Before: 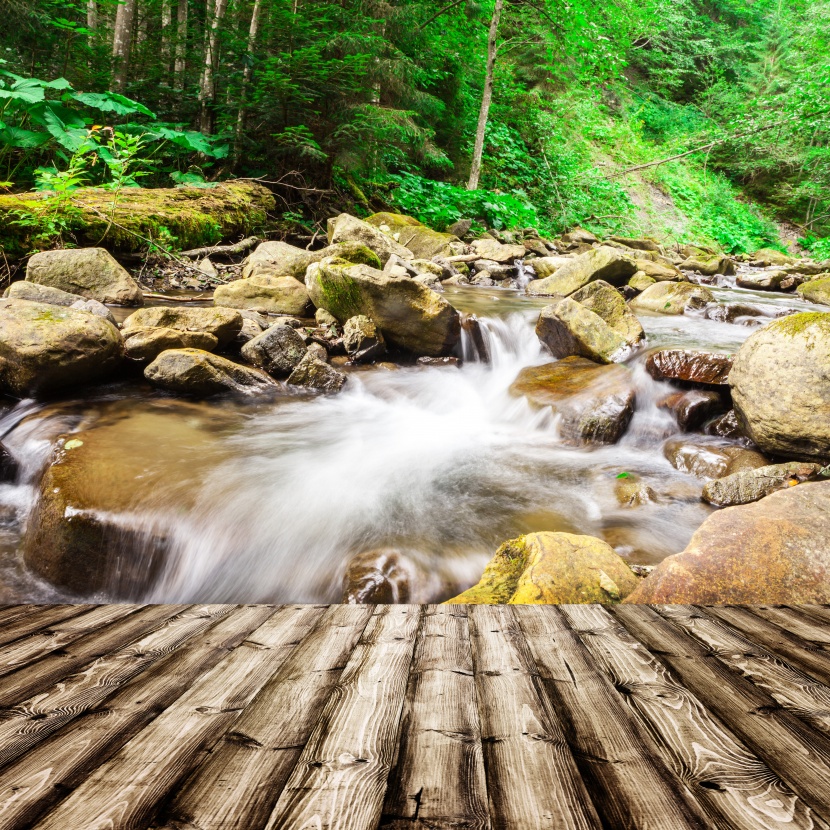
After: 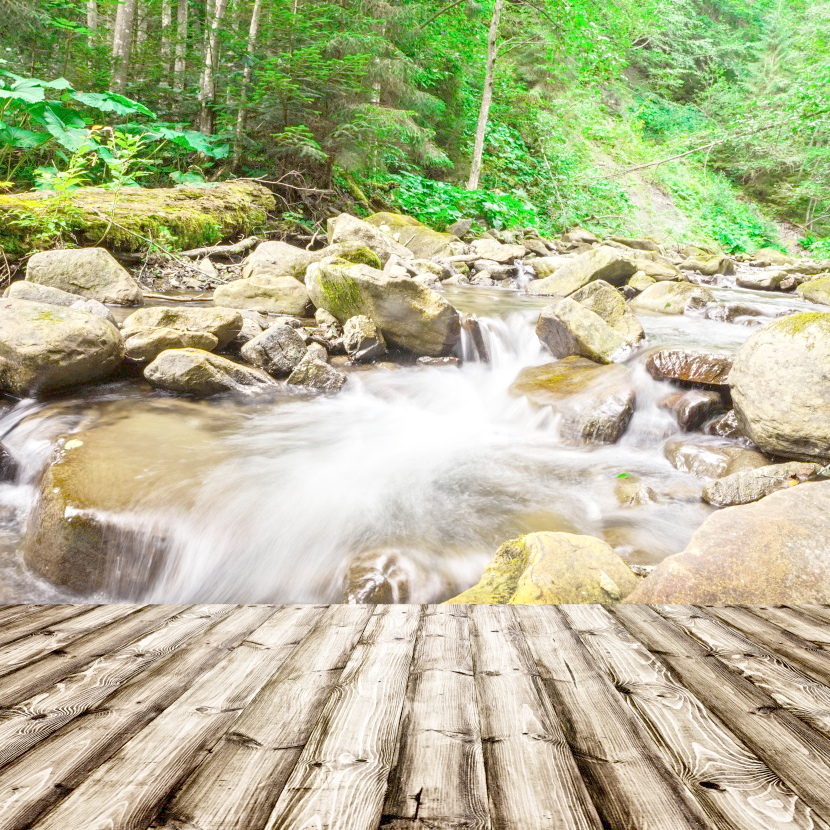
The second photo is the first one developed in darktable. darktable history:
contrast equalizer: y [[0.5, 0.501, 0.532, 0.538, 0.54, 0.541], [0.5 ×6], [0.5 ×6], [0 ×6], [0 ×6]]
